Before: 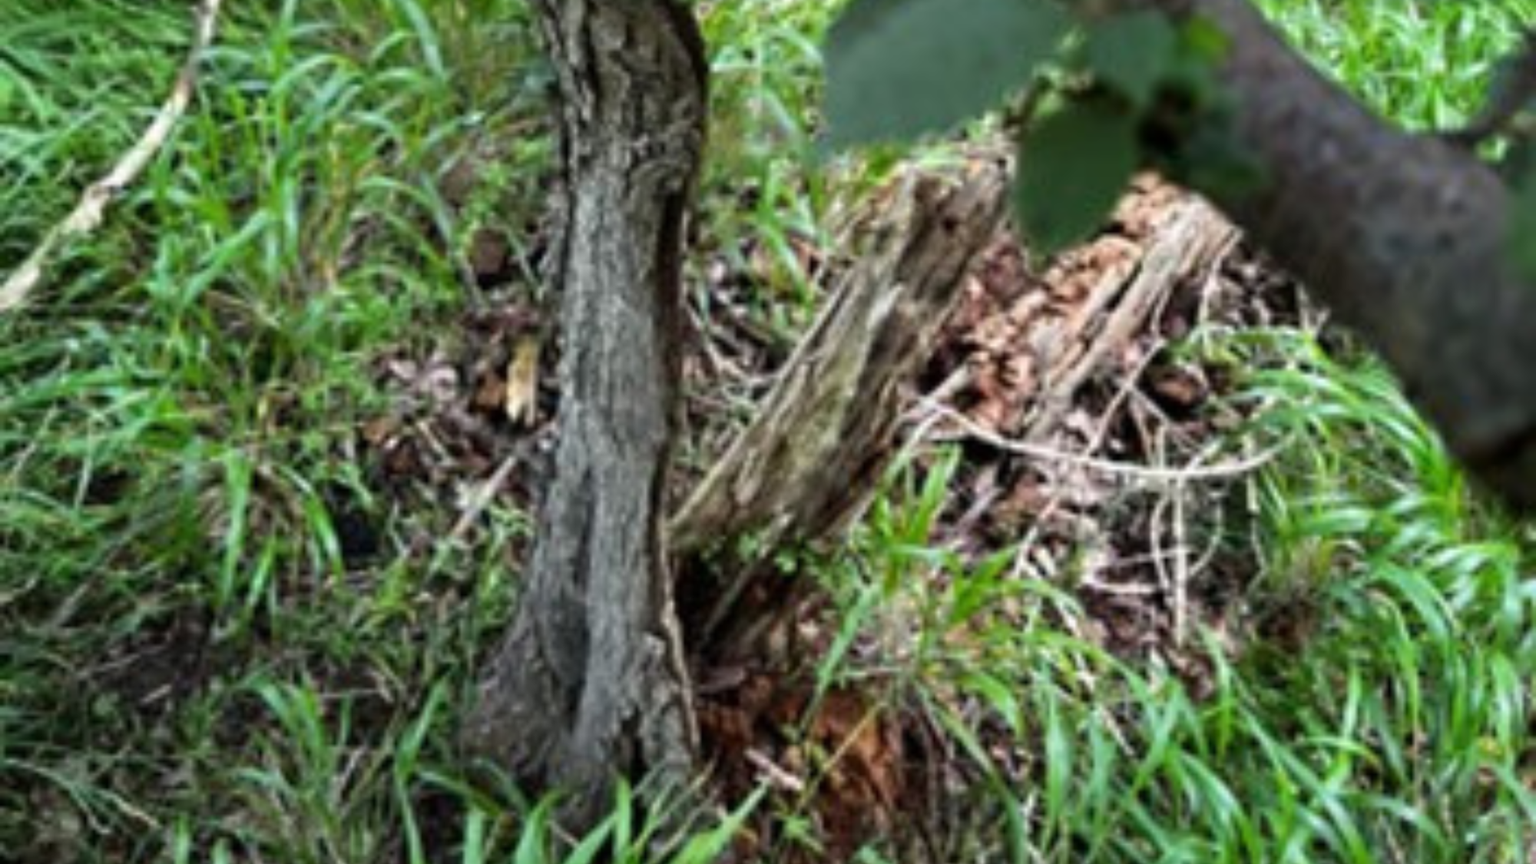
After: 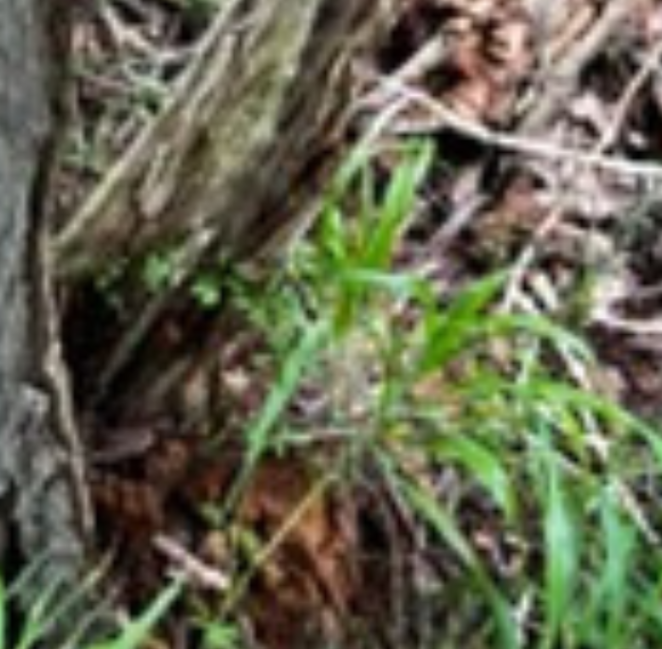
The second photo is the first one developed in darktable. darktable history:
crop: left 40.878%, top 39.176%, right 25.993%, bottom 3.081%
exposure: compensate highlight preservation false
